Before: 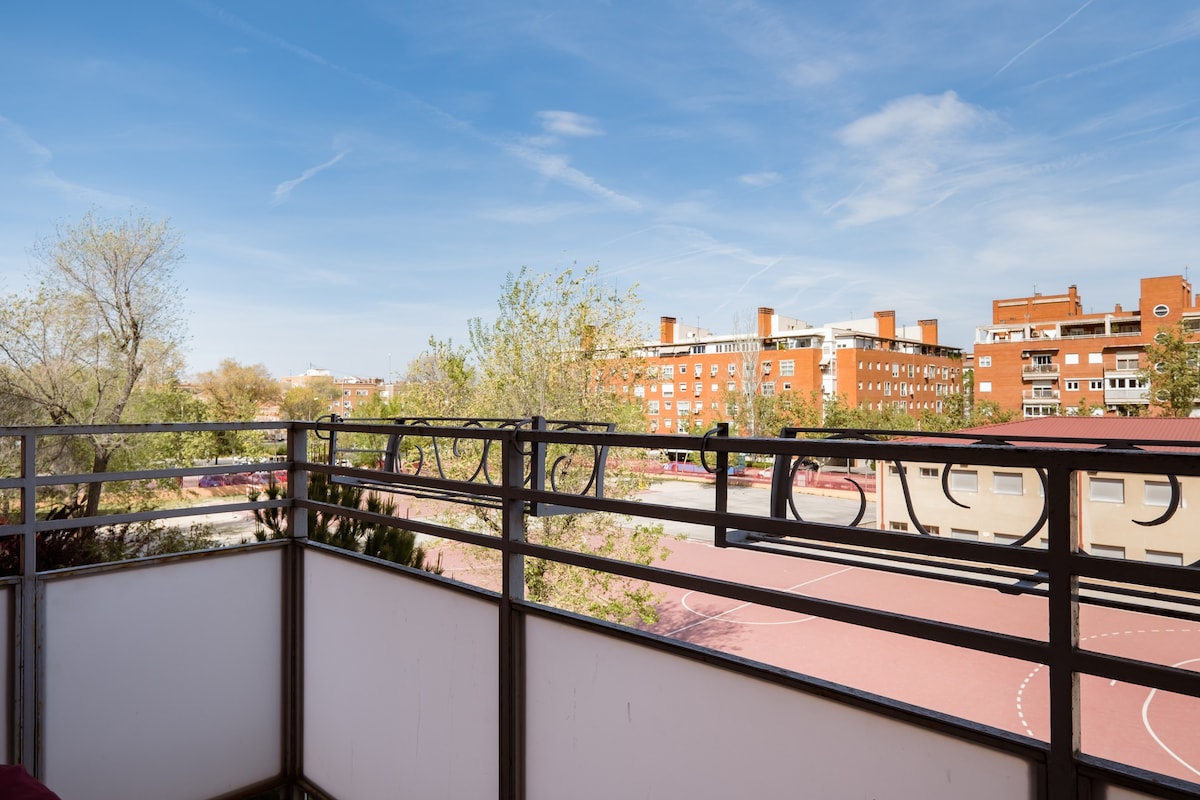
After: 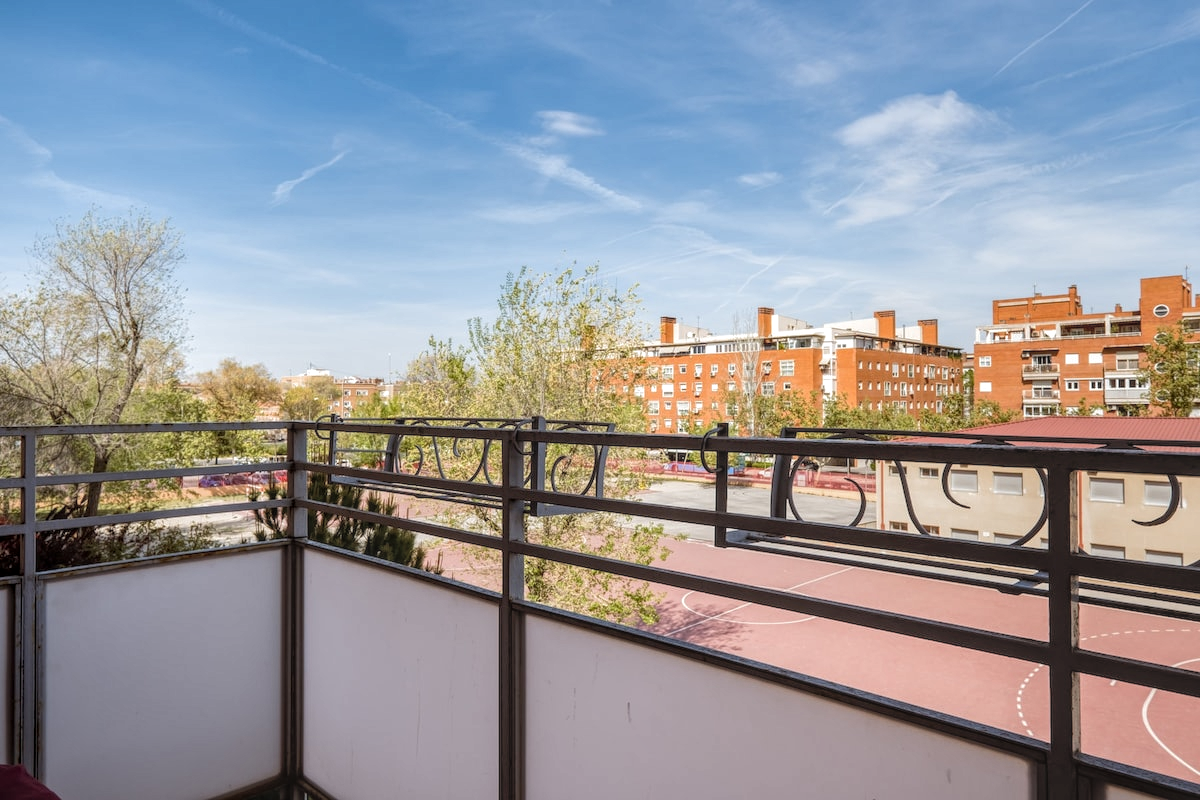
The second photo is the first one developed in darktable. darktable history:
local contrast: highlights 74%, shadows 55%, detail 176%, midtone range 0.207
